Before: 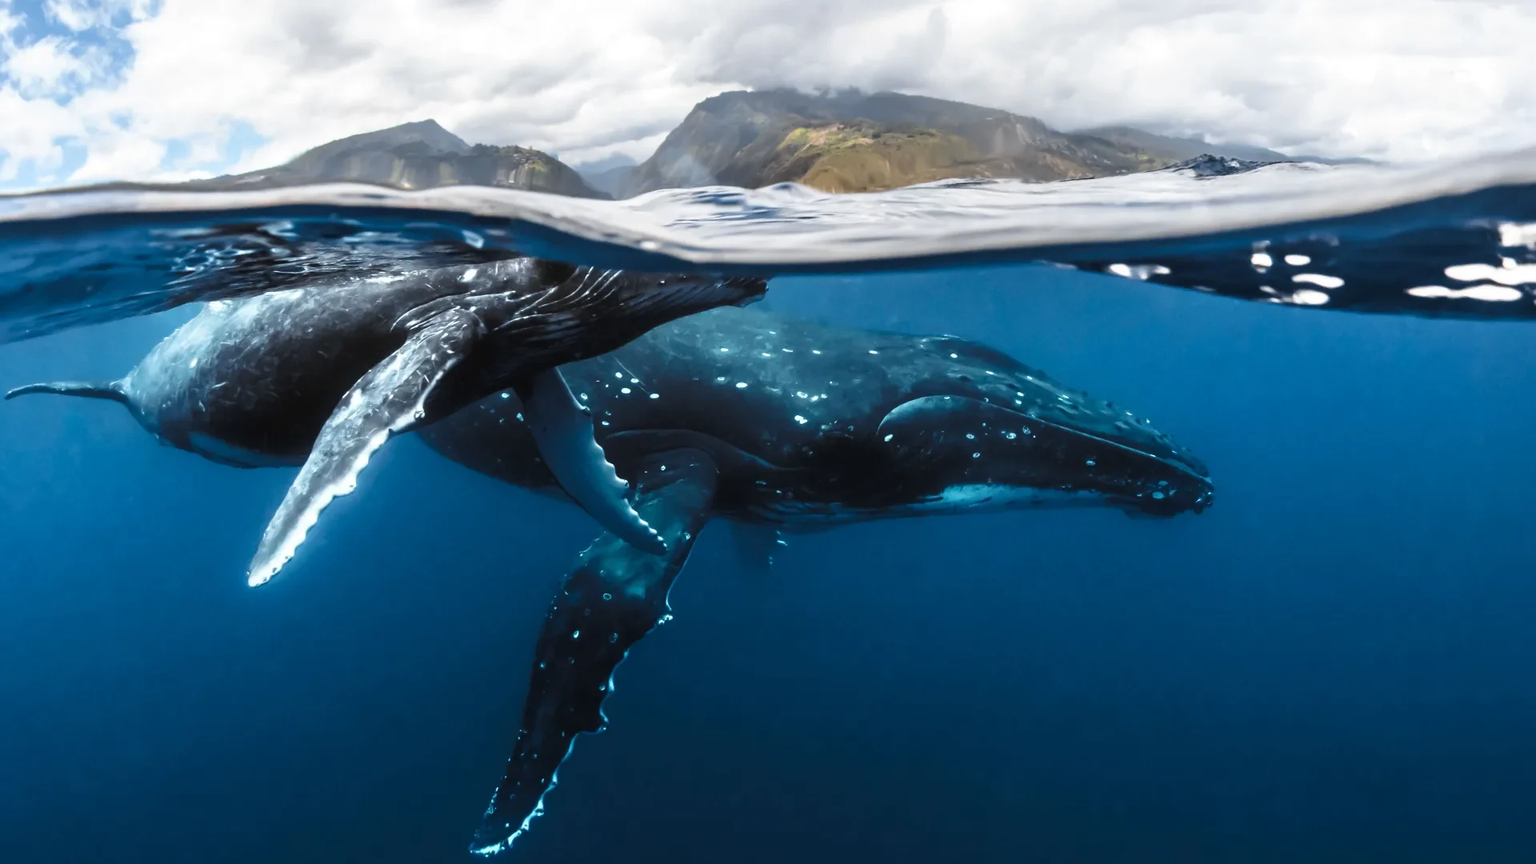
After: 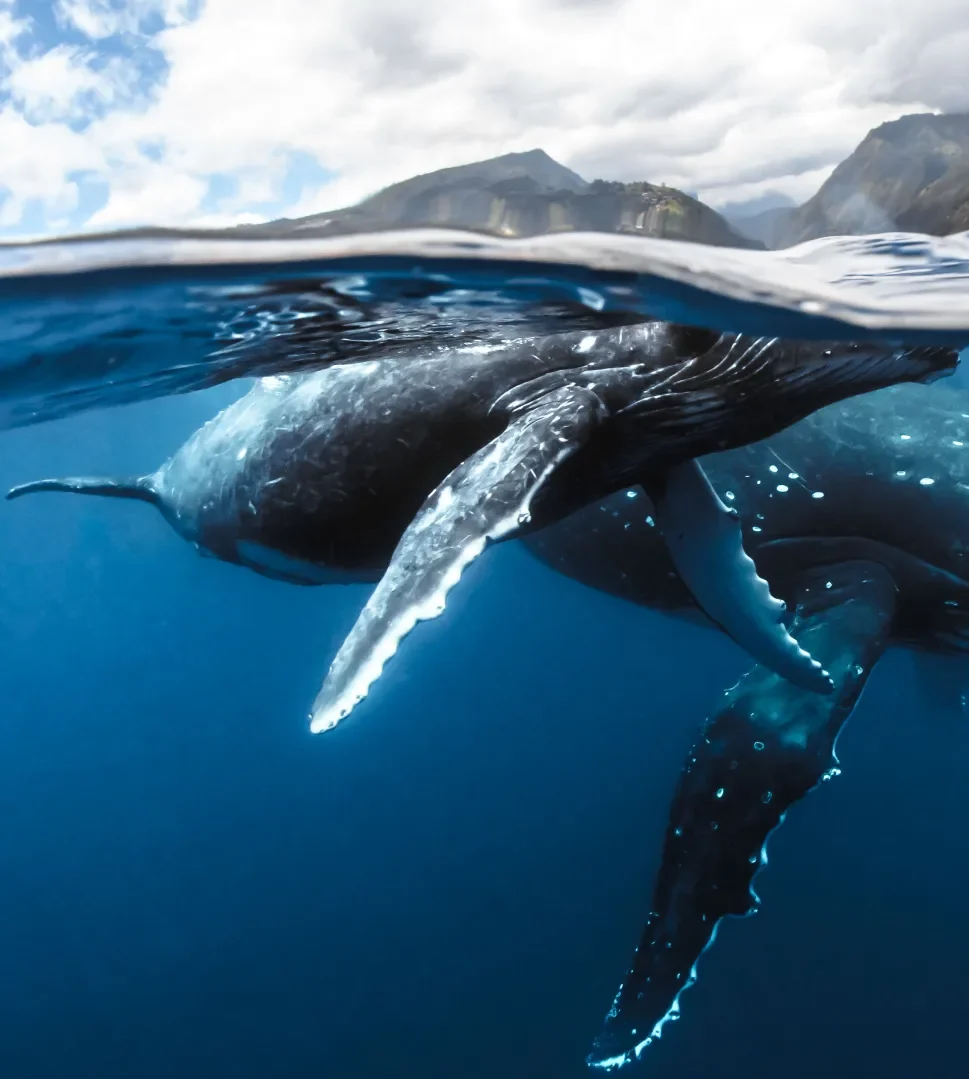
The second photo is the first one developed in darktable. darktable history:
crop and rotate: left 0.008%, top 0%, right 49.481%
